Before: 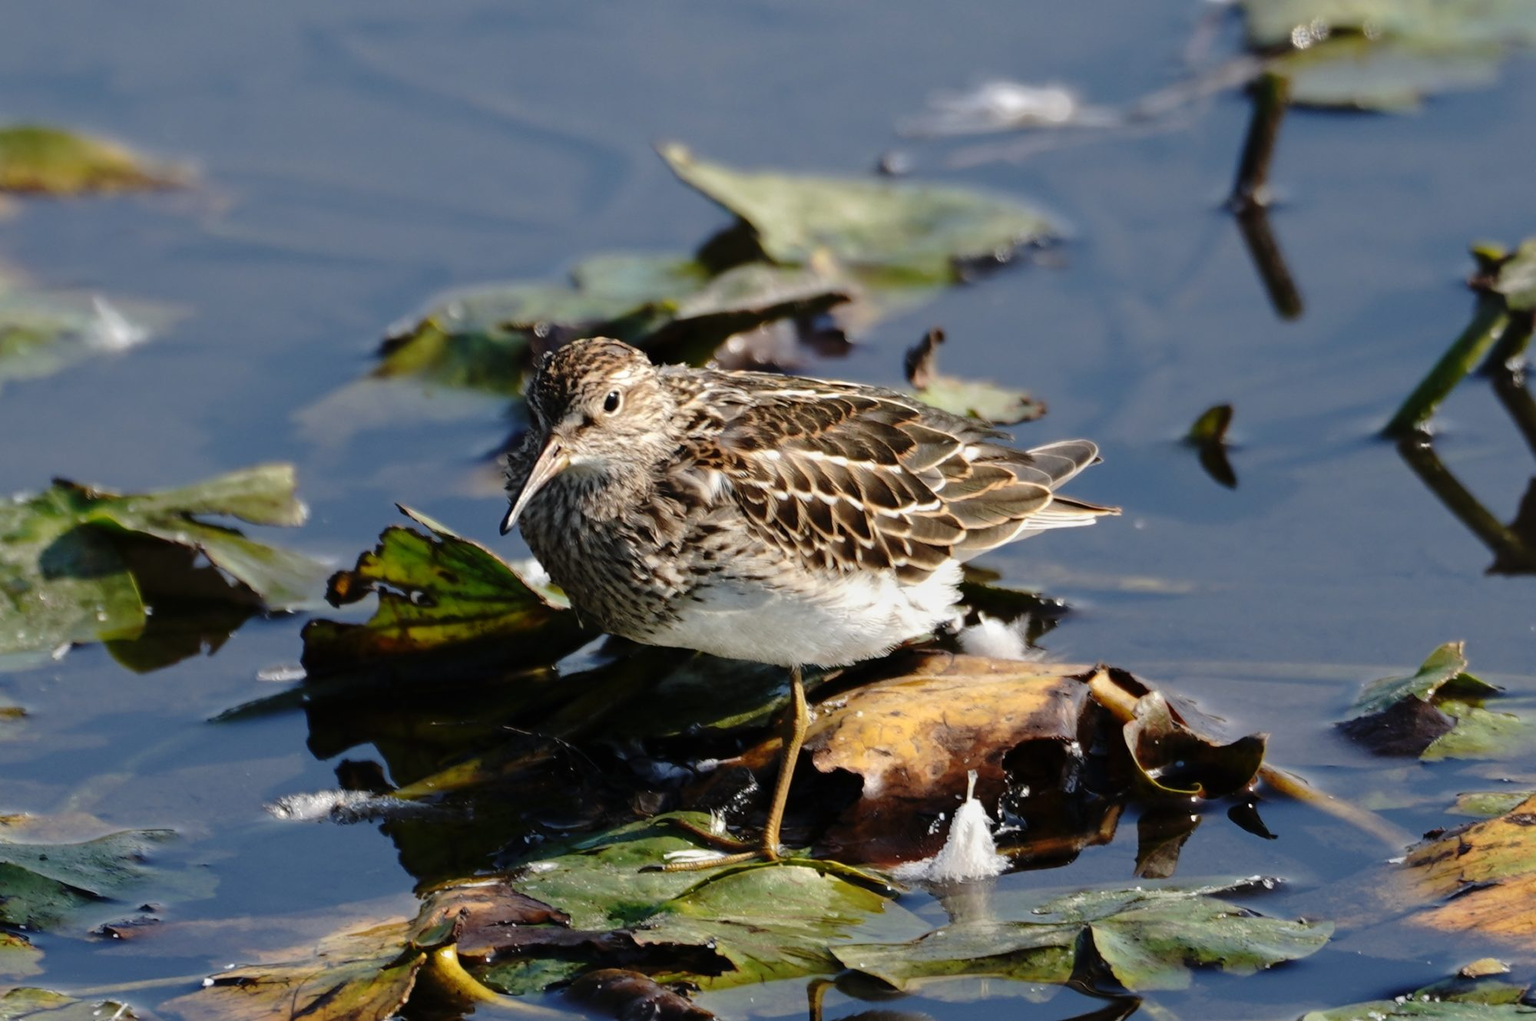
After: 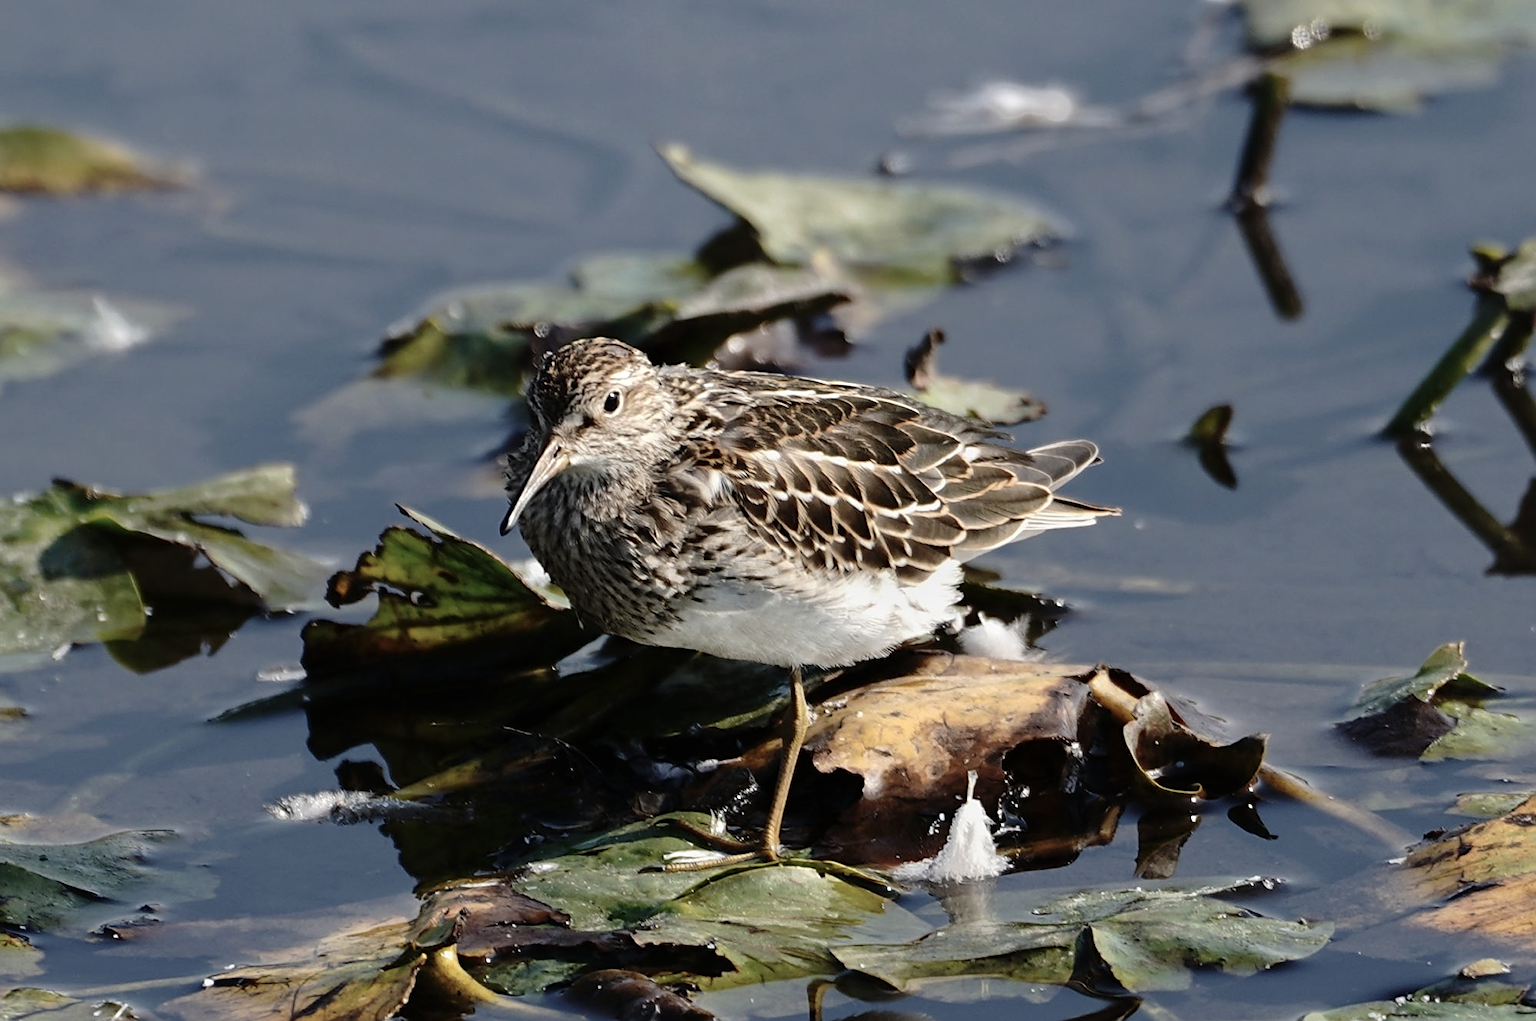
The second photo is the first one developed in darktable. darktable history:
sharpen: on, module defaults
contrast brightness saturation: contrast 0.1, saturation -0.3
